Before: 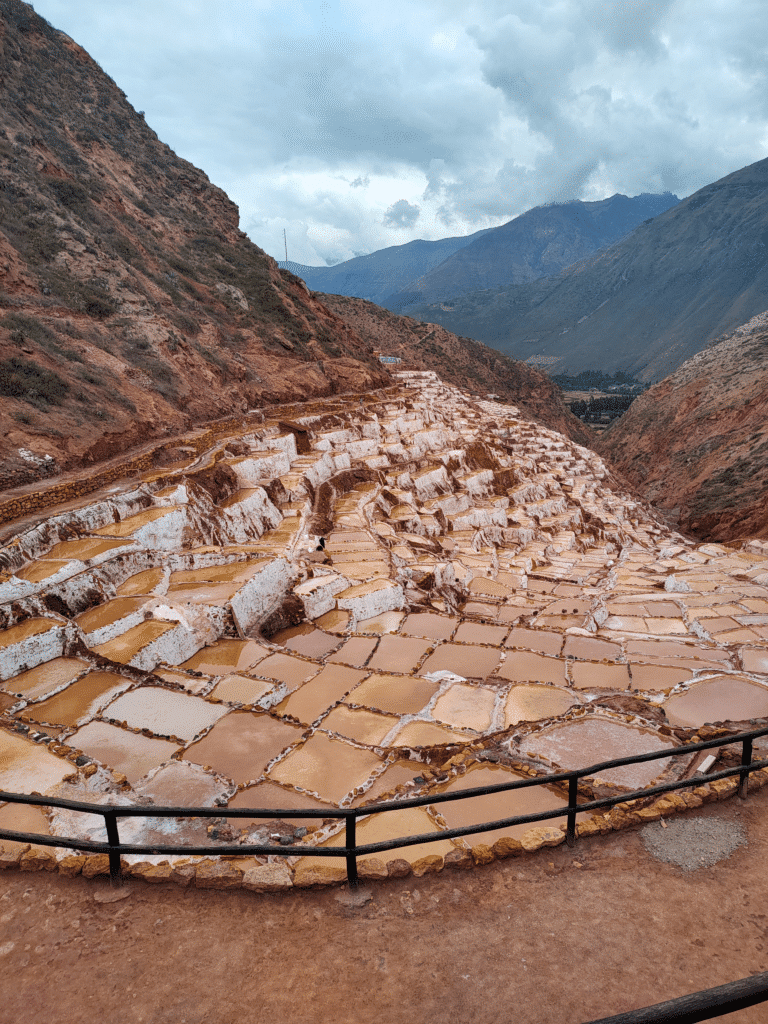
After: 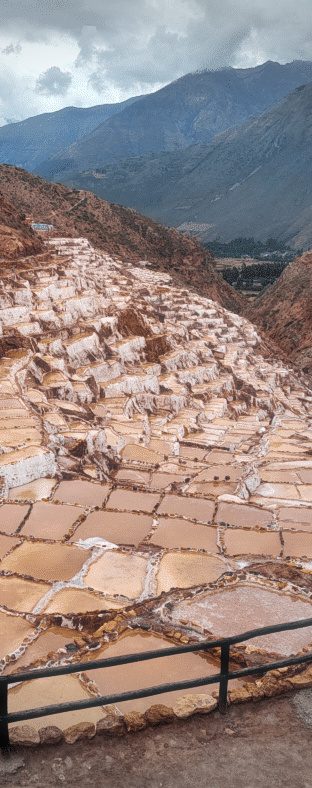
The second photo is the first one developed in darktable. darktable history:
vignetting: fall-off start 68.01%, fall-off radius 29.1%, brightness -0.292, width/height ratio 0.995, shape 0.842
crop: left 45.371%, top 13.054%, right 13.962%, bottom 9.899%
haze removal: strength -0.11, compatibility mode true, adaptive false
exposure: black level correction 0.001, exposure 0.138 EV, compensate exposure bias true, compensate highlight preservation false
local contrast: highlights 106%, shadows 97%, detail 119%, midtone range 0.2
